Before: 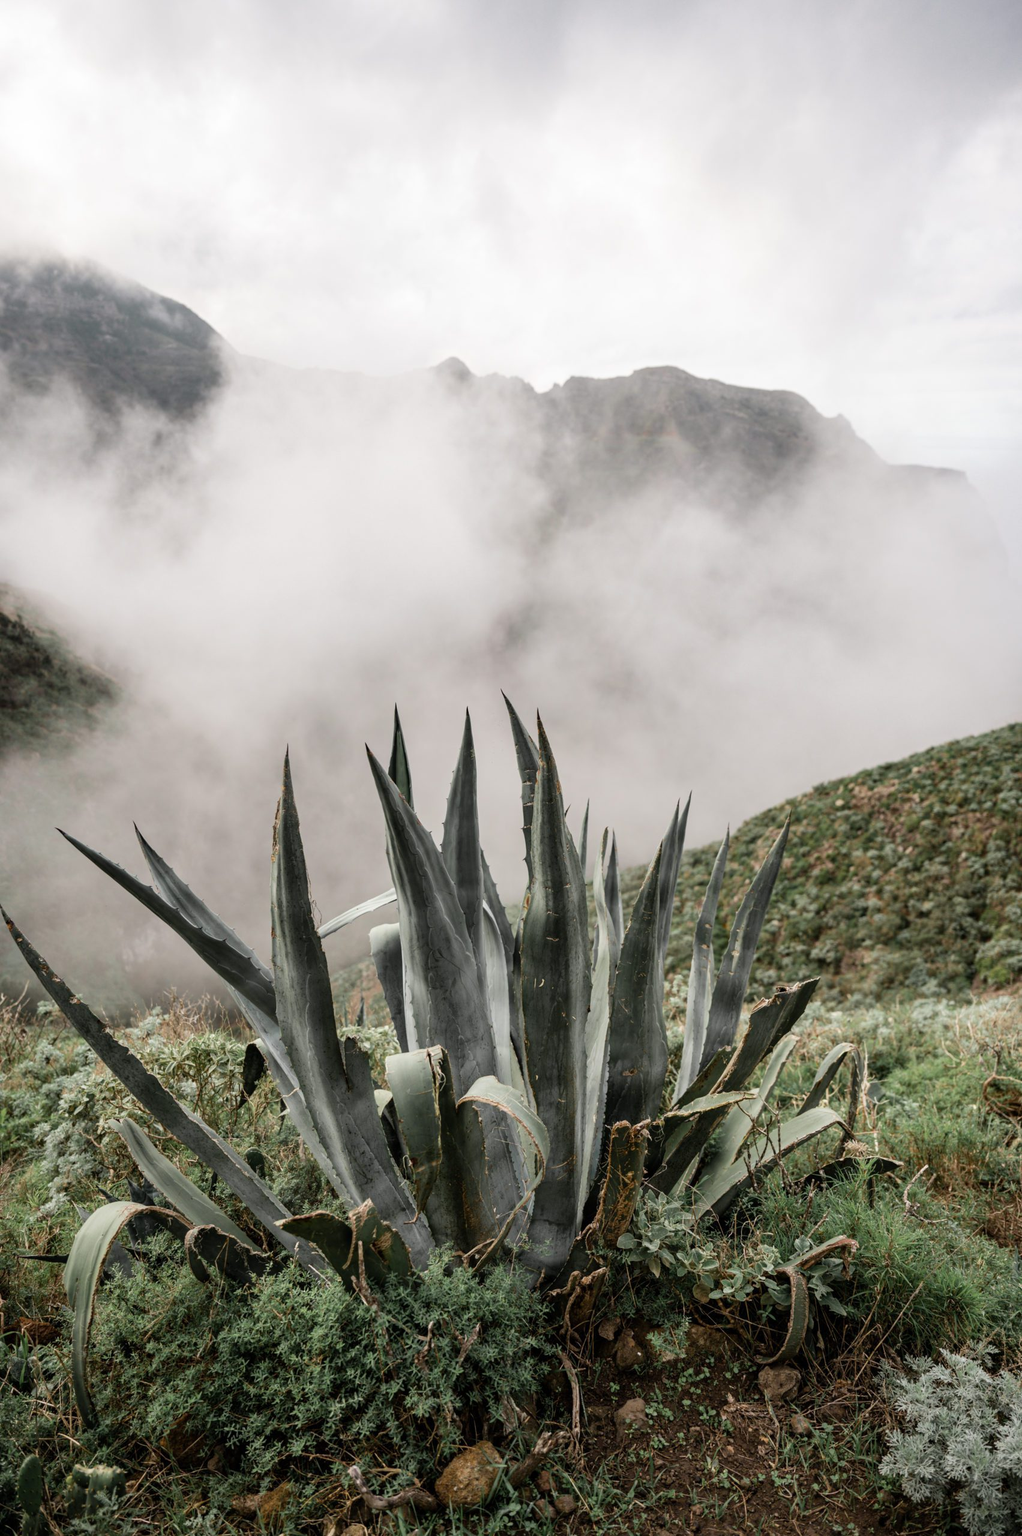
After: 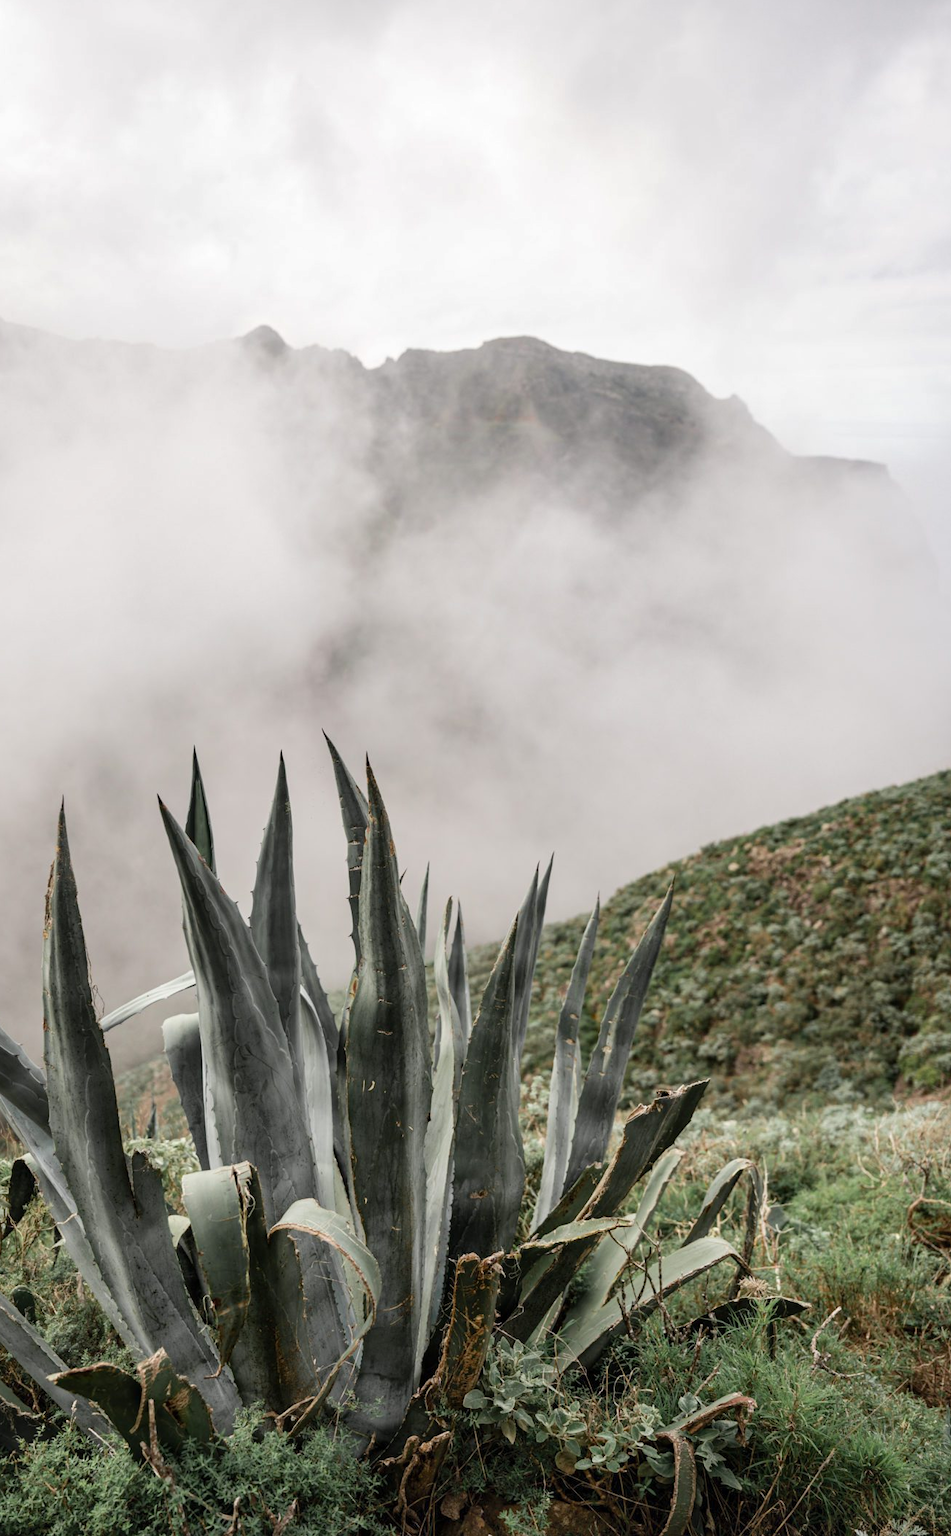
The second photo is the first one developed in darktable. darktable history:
shadows and highlights: shadows 62.66, white point adjustment 0.37, highlights -34.44, compress 83.82%
crop: left 23.095%, top 5.827%, bottom 11.854%
